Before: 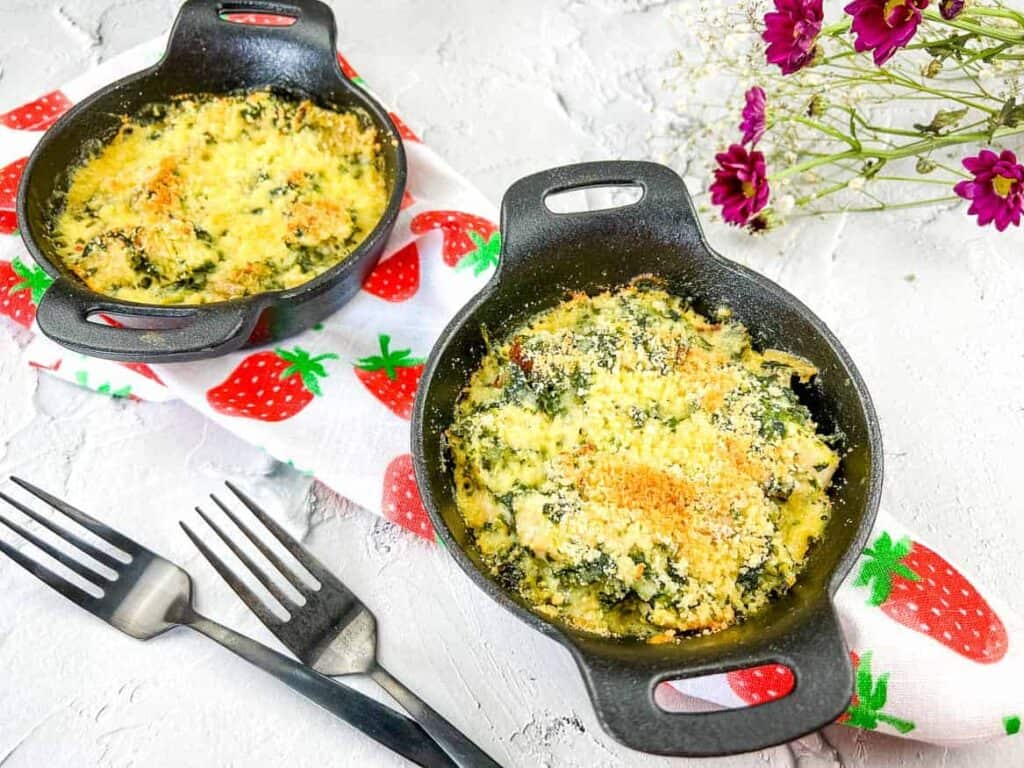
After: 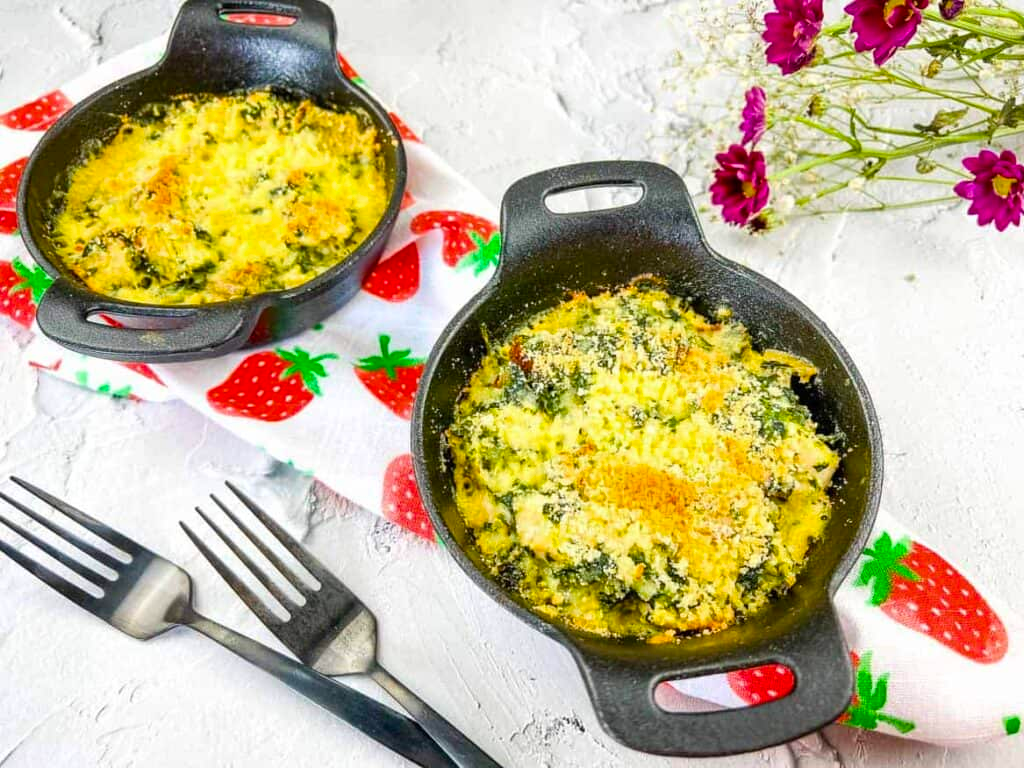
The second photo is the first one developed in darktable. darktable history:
color balance rgb: perceptual saturation grading › global saturation 19.874%, global vibrance 20%
